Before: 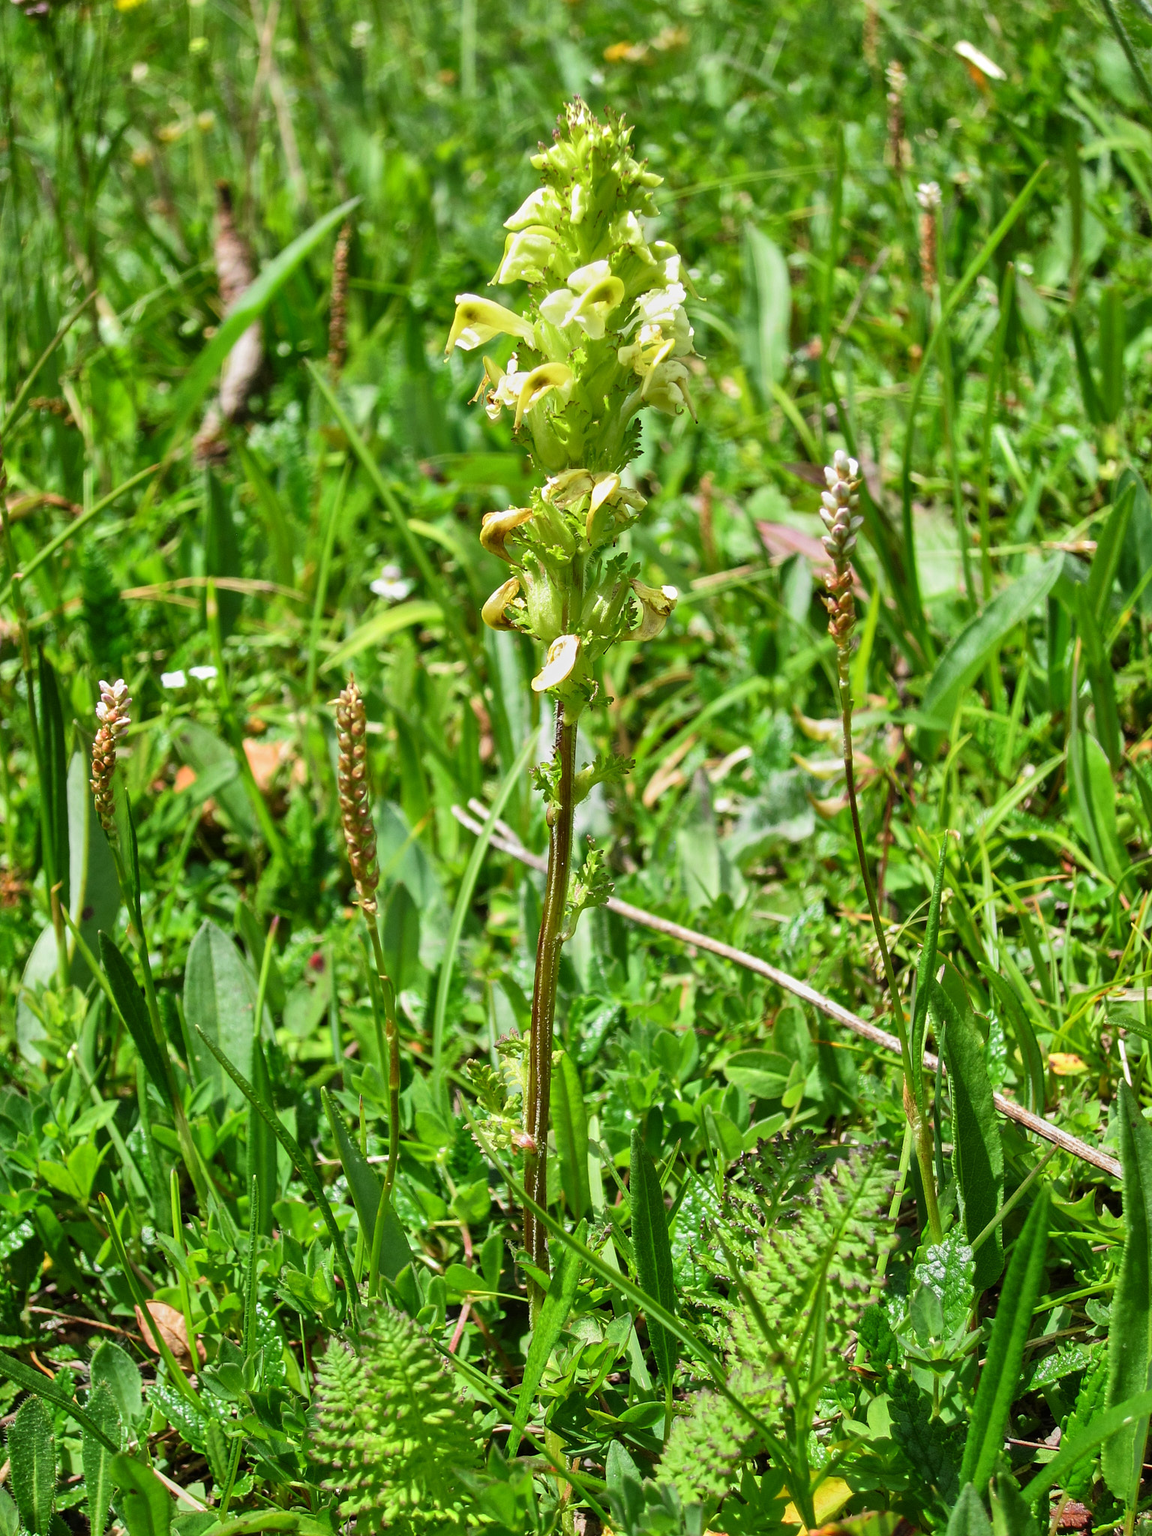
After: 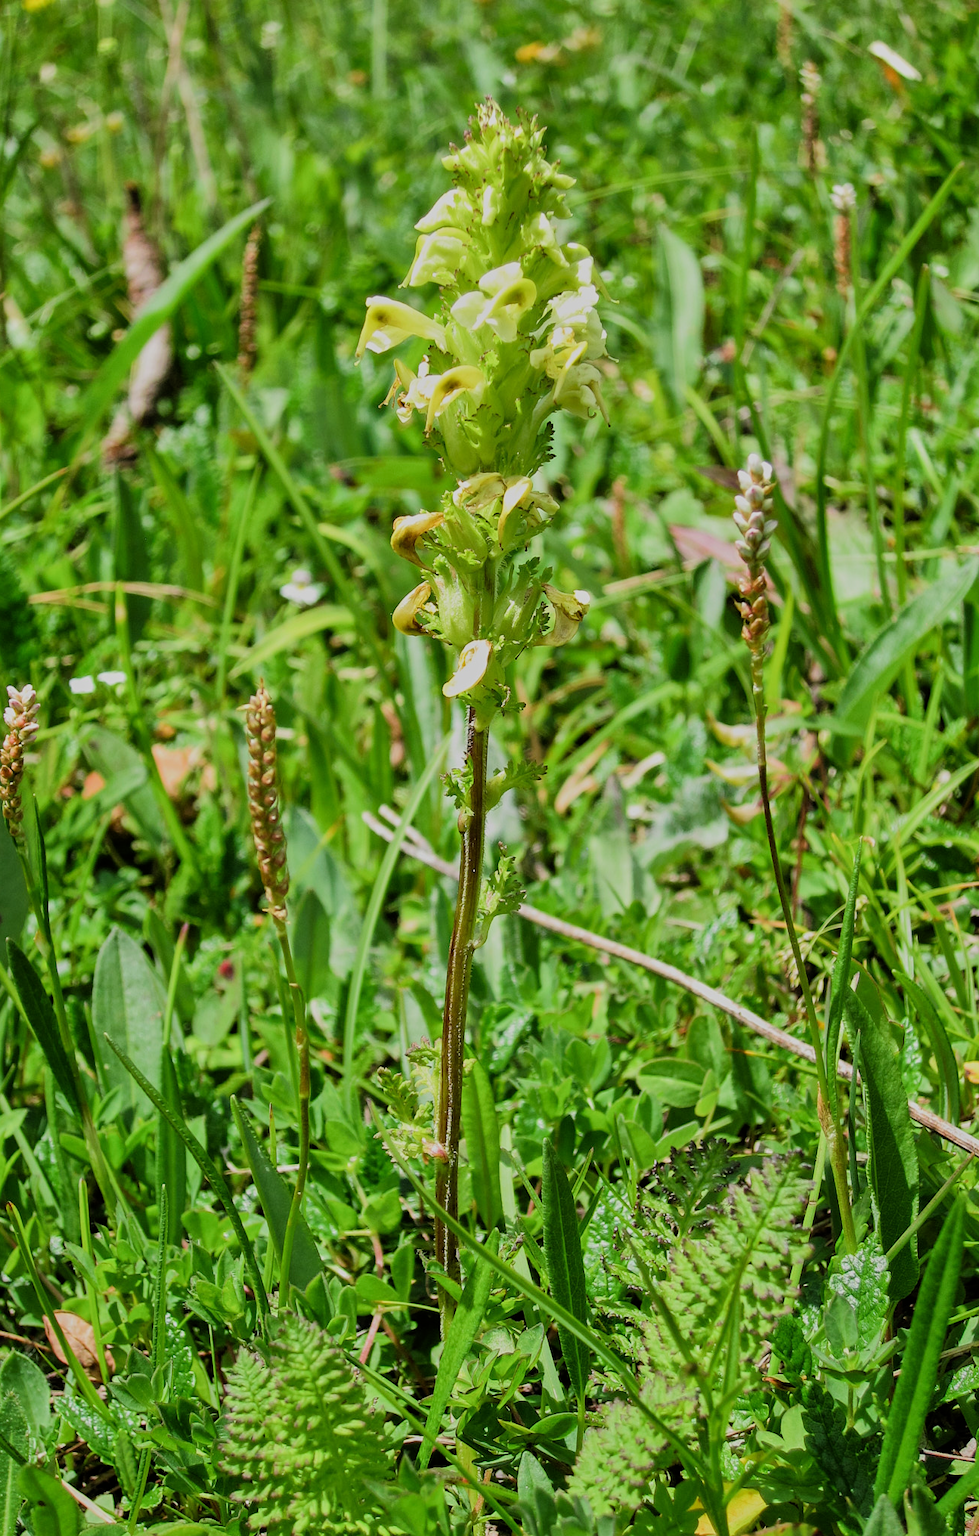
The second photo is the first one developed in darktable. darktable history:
crop: left 8.026%, right 7.374%
filmic rgb: black relative exposure -7.65 EV, white relative exposure 4.56 EV, hardness 3.61
